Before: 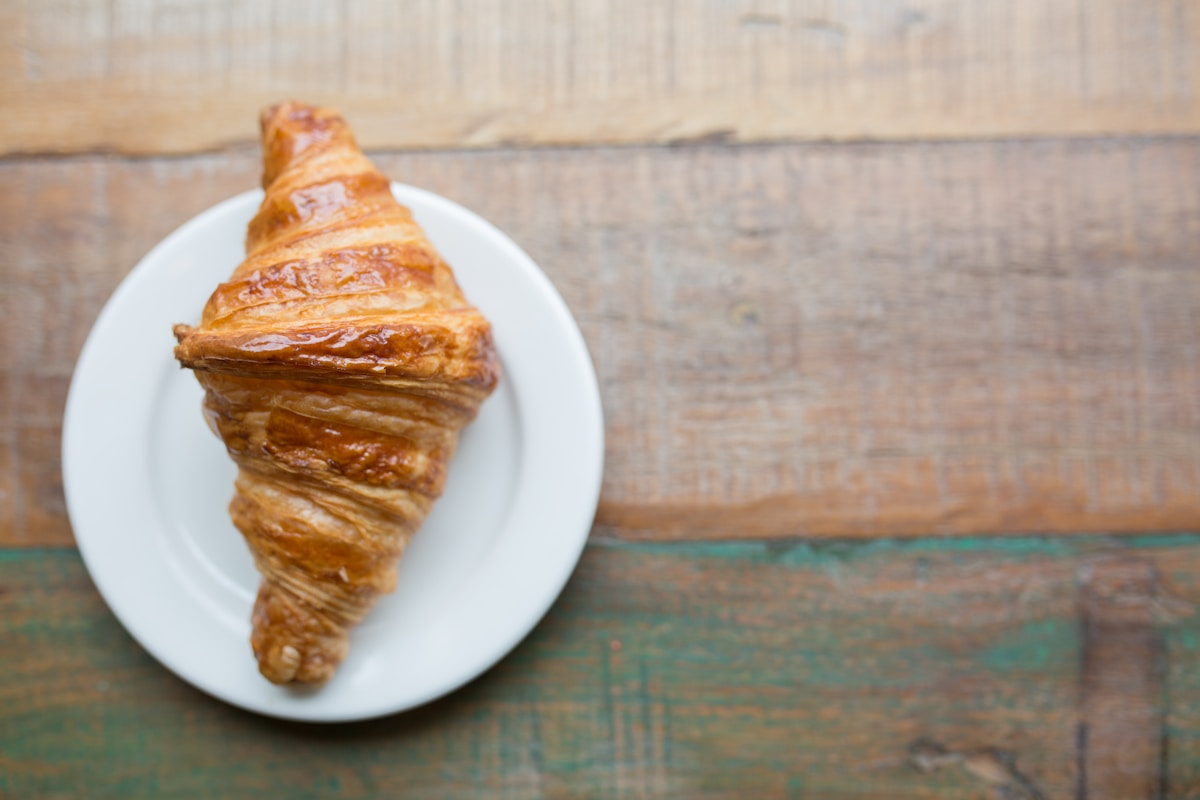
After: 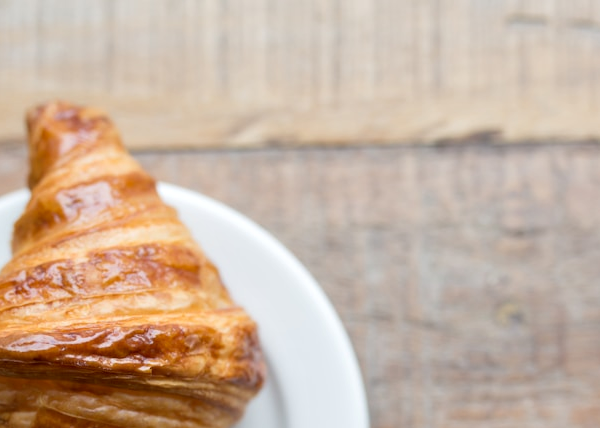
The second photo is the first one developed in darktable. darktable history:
contrast equalizer: y [[0.514, 0.573, 0.581, 0.508, 0.5, 0.5], [0.5 ×6], [0.5 ×6], [0 ×6], [0 ×6]], mix 0.79
crop: left 19.556%, right 30.401%, bottom 46.458%
